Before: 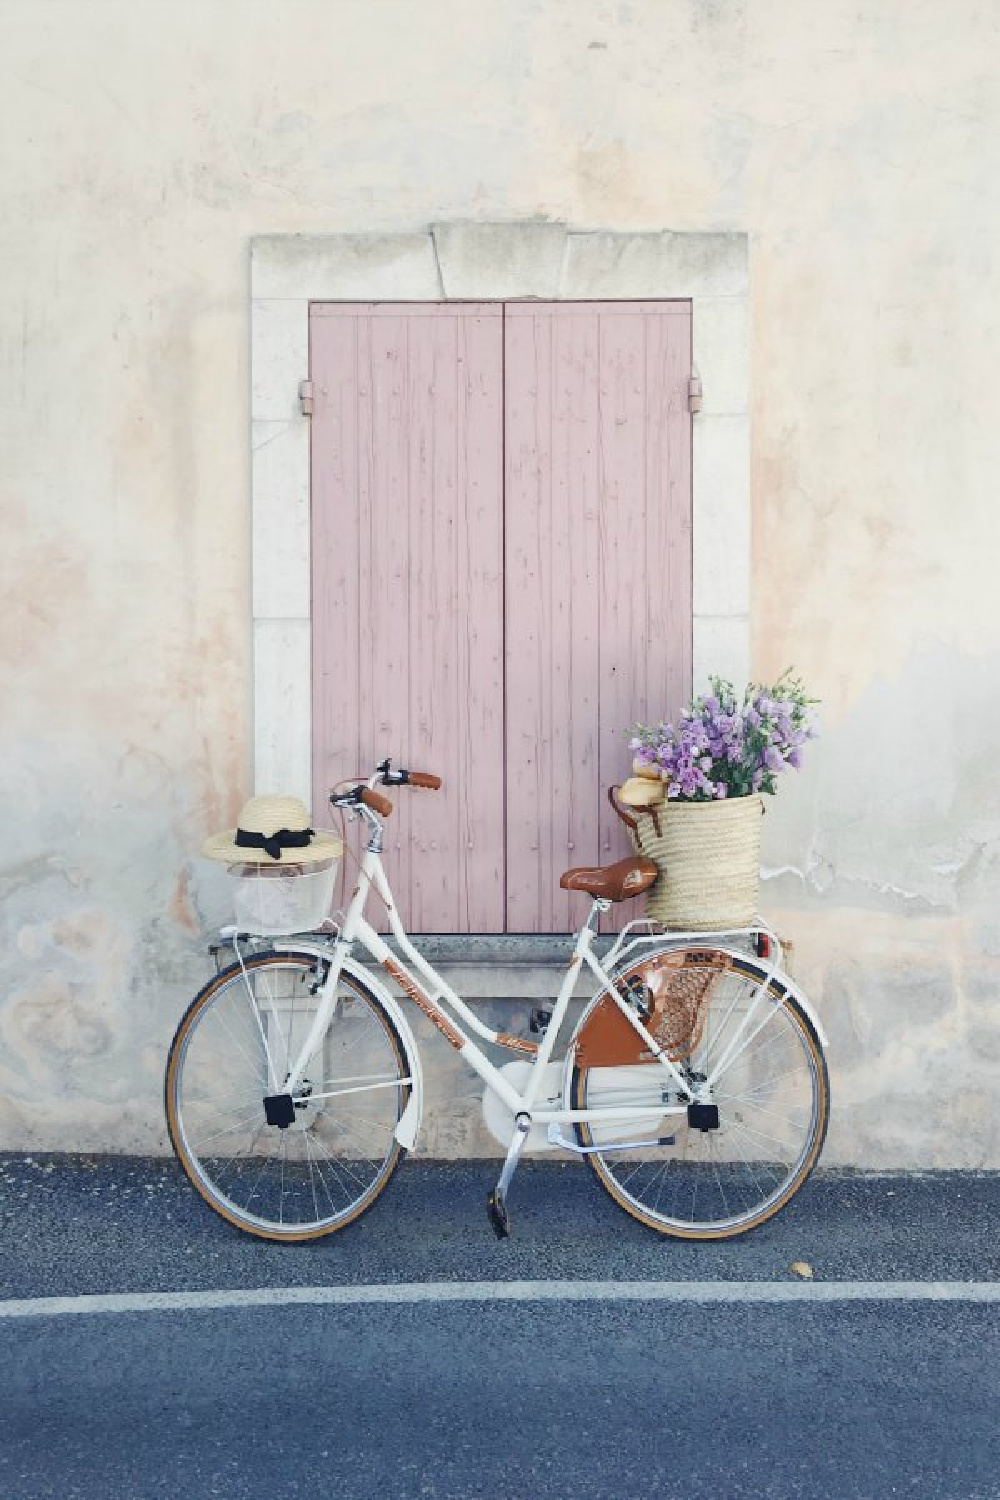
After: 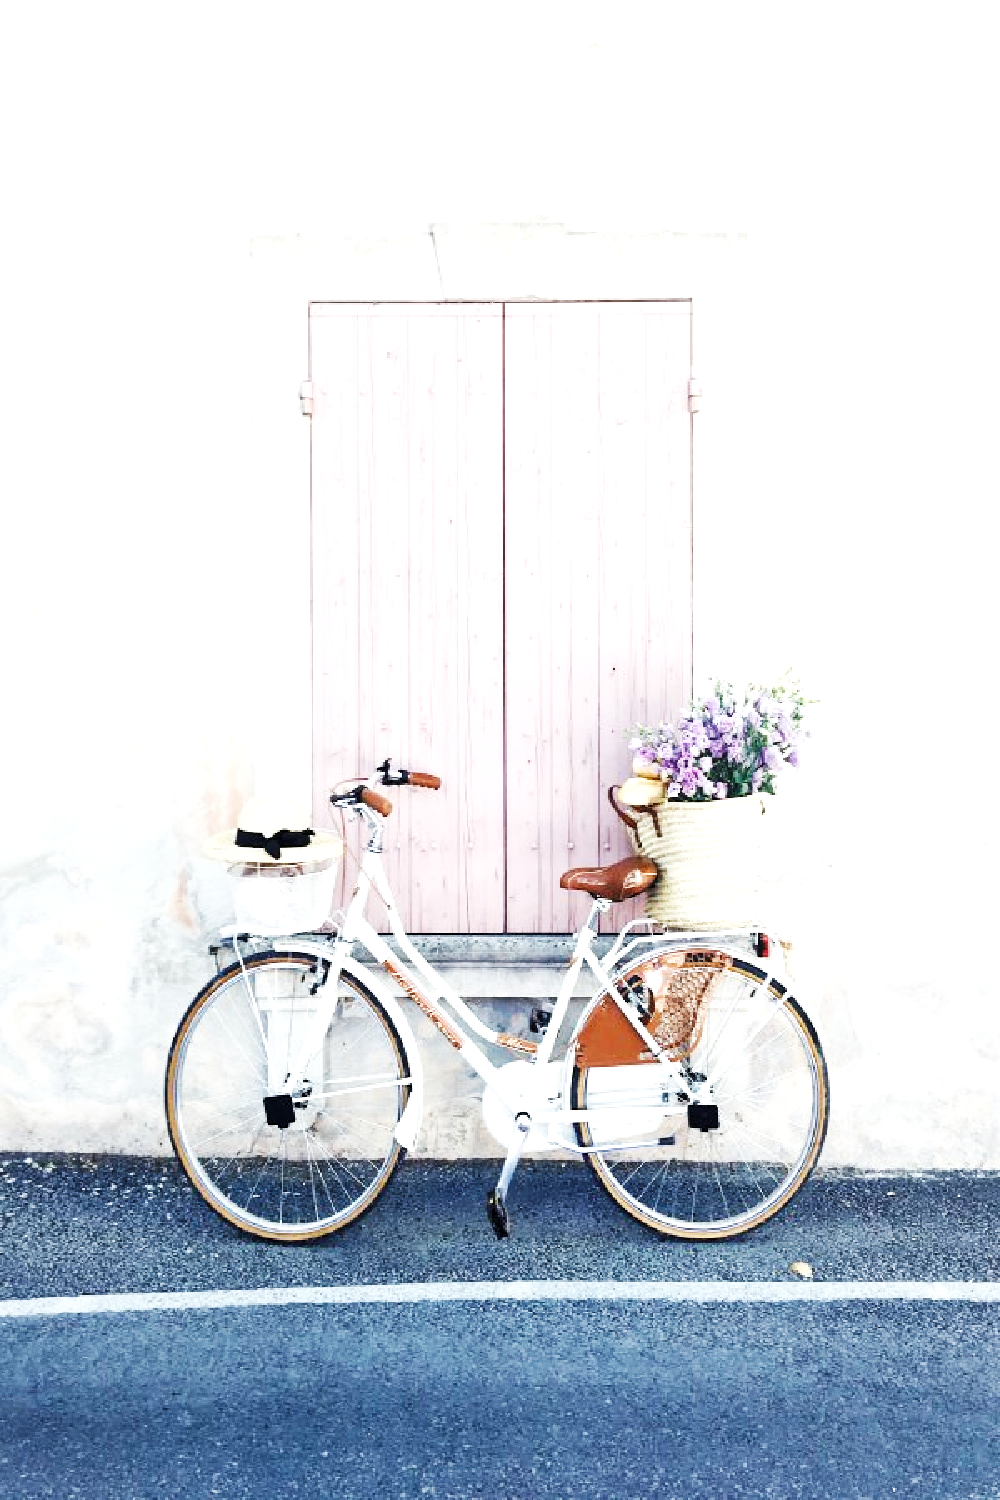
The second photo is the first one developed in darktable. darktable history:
levels: levels [0.029, 0.545, 0.971]
base curve: curves: ch0 [(0, 0) (0.007, 0.004) (0.027, 0.03) (0.046, 0.07) (0.207, 0.54) (0.442, 0.872) (0.673, 0.972) (1, 1)], preserve colors none
